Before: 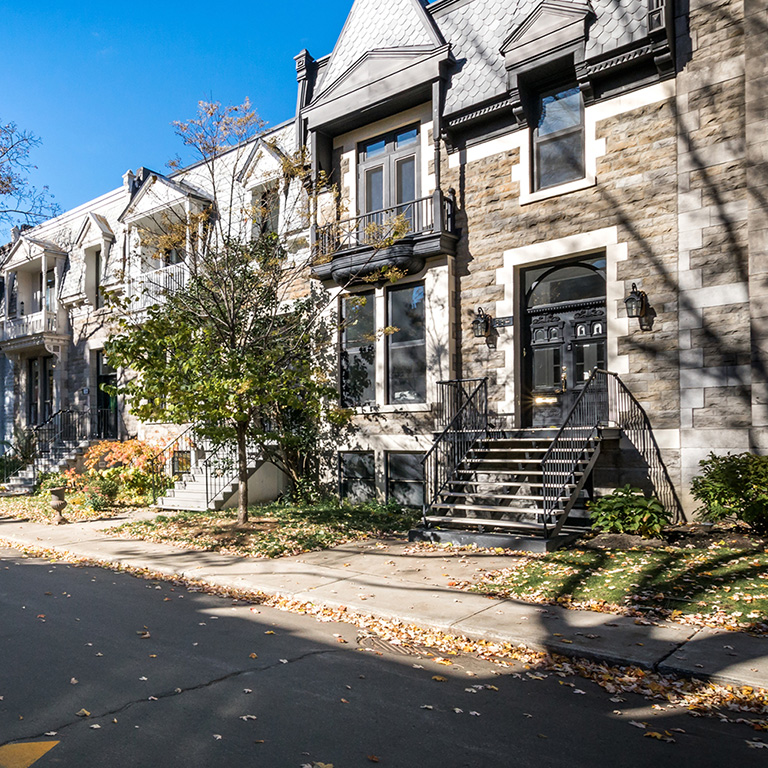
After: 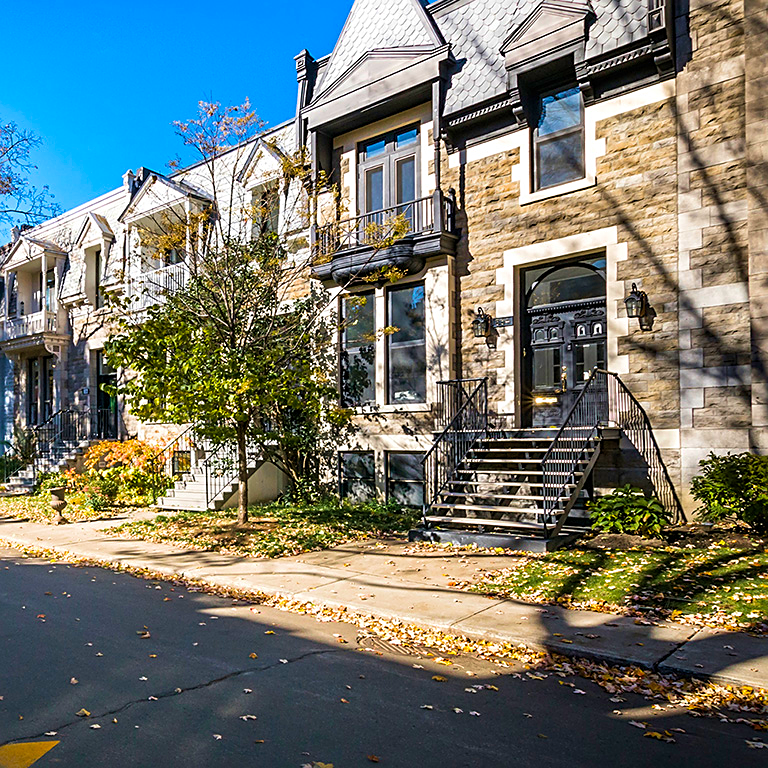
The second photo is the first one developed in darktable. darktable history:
sharpen: on, module defaults
color balance rgb: linear chroma grading › global chroma 15%, perceptual saturation grading › global saturation 30%
velvia: strength 45%
